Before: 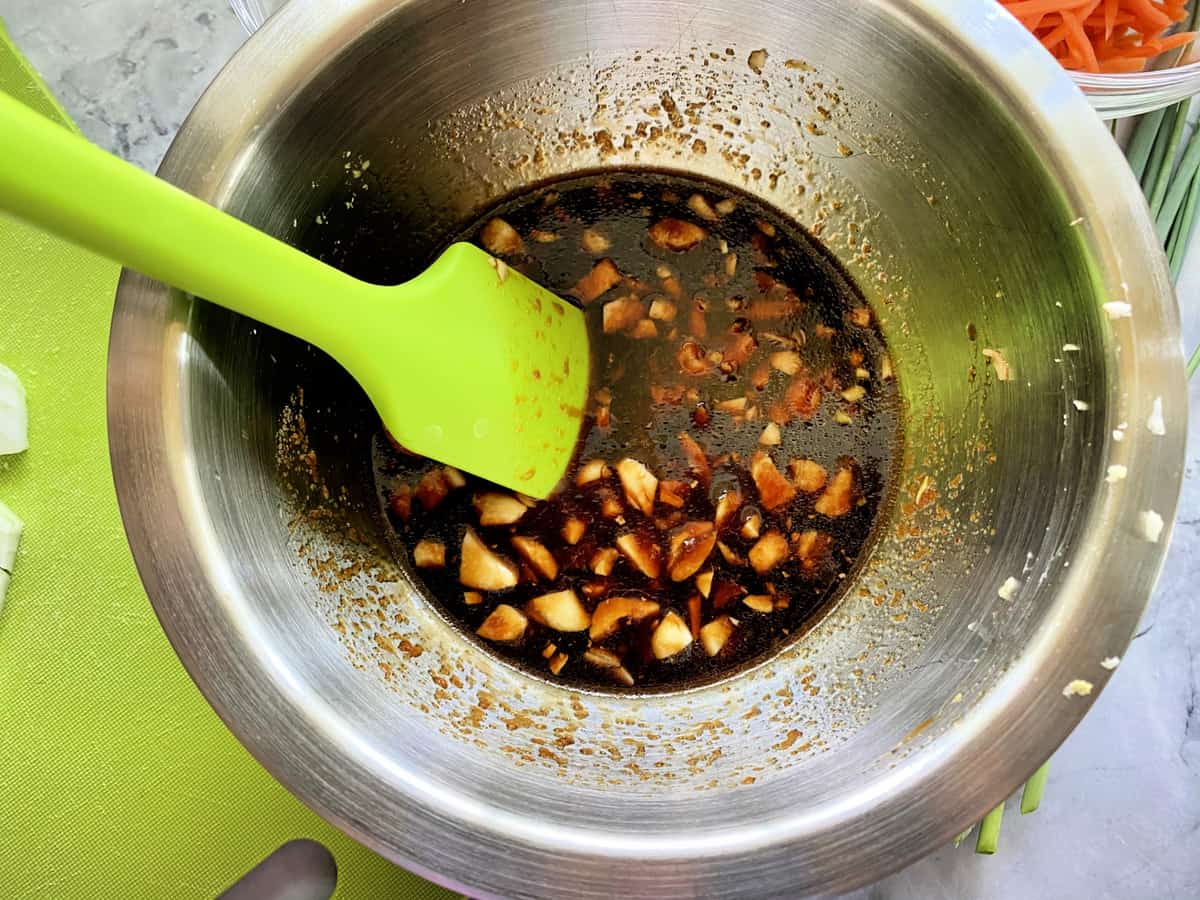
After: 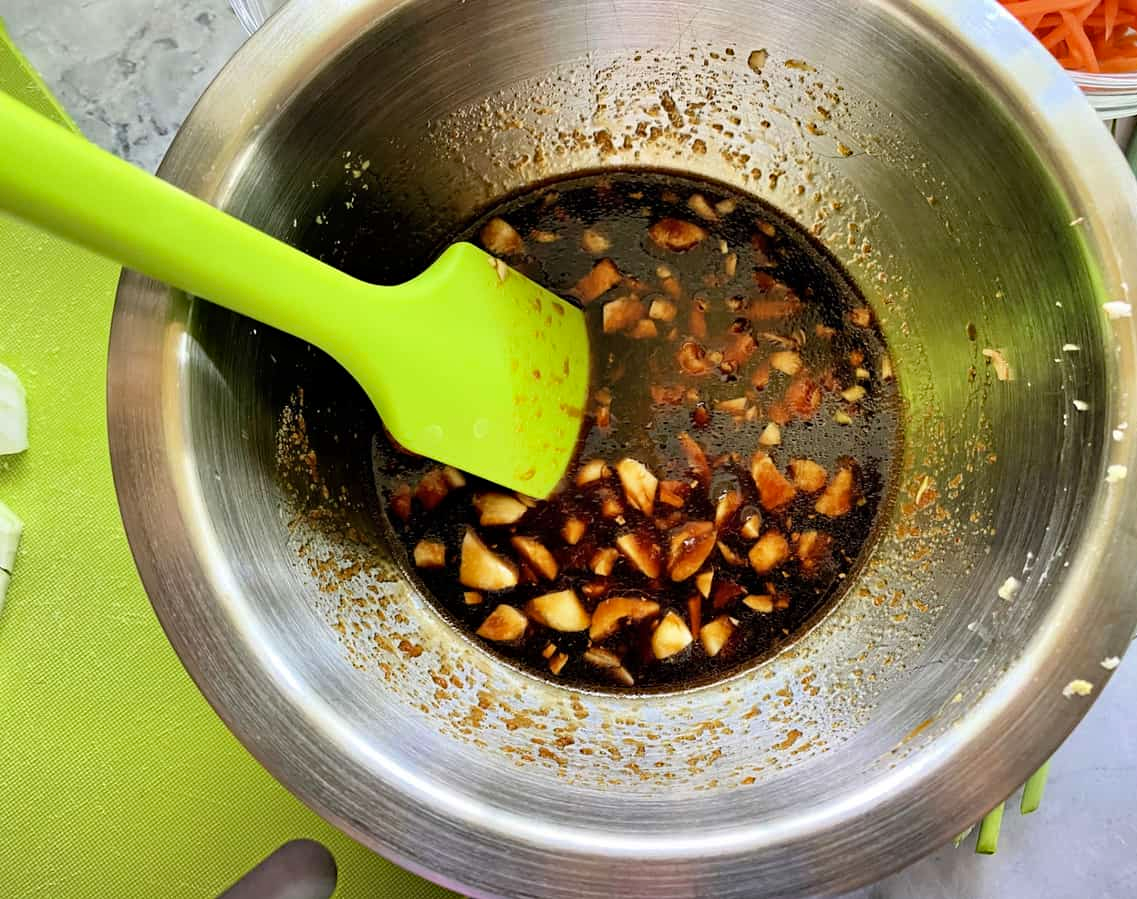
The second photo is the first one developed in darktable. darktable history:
haze removal: compatibility mode true, adaptive false
crop and rotate: left 0%, right 5.173%
